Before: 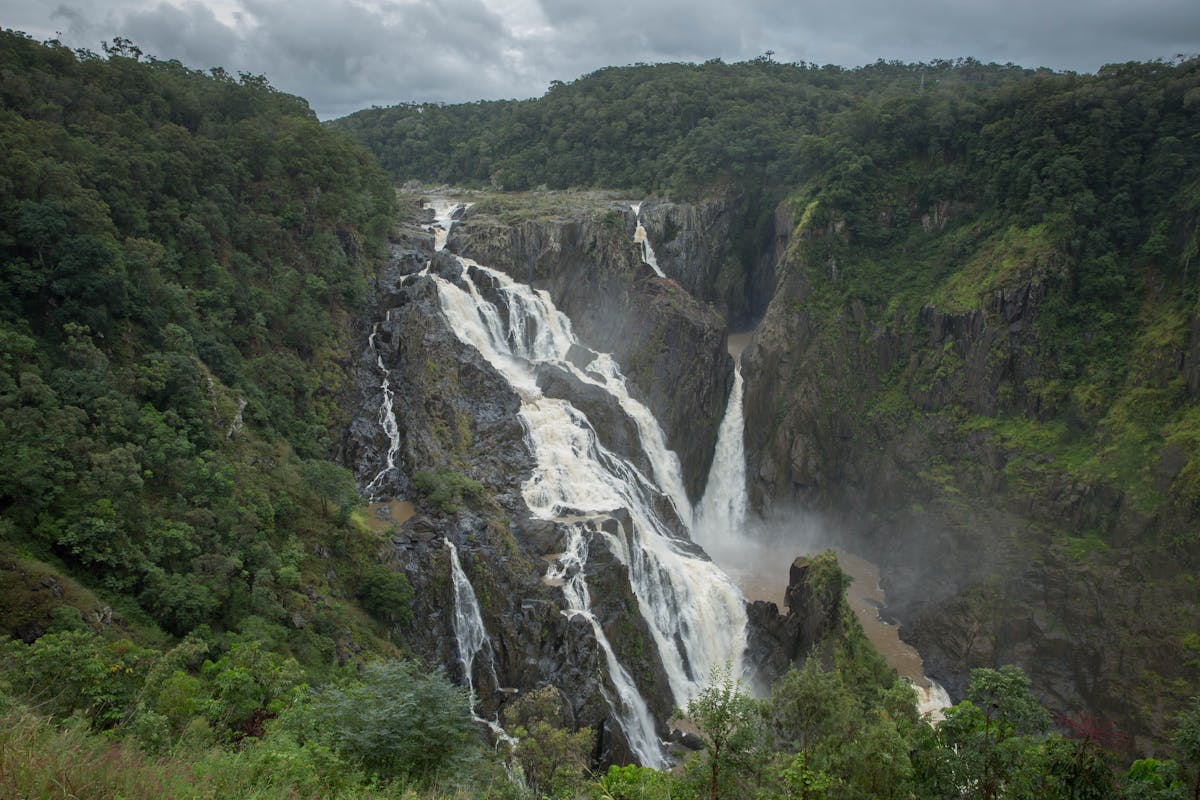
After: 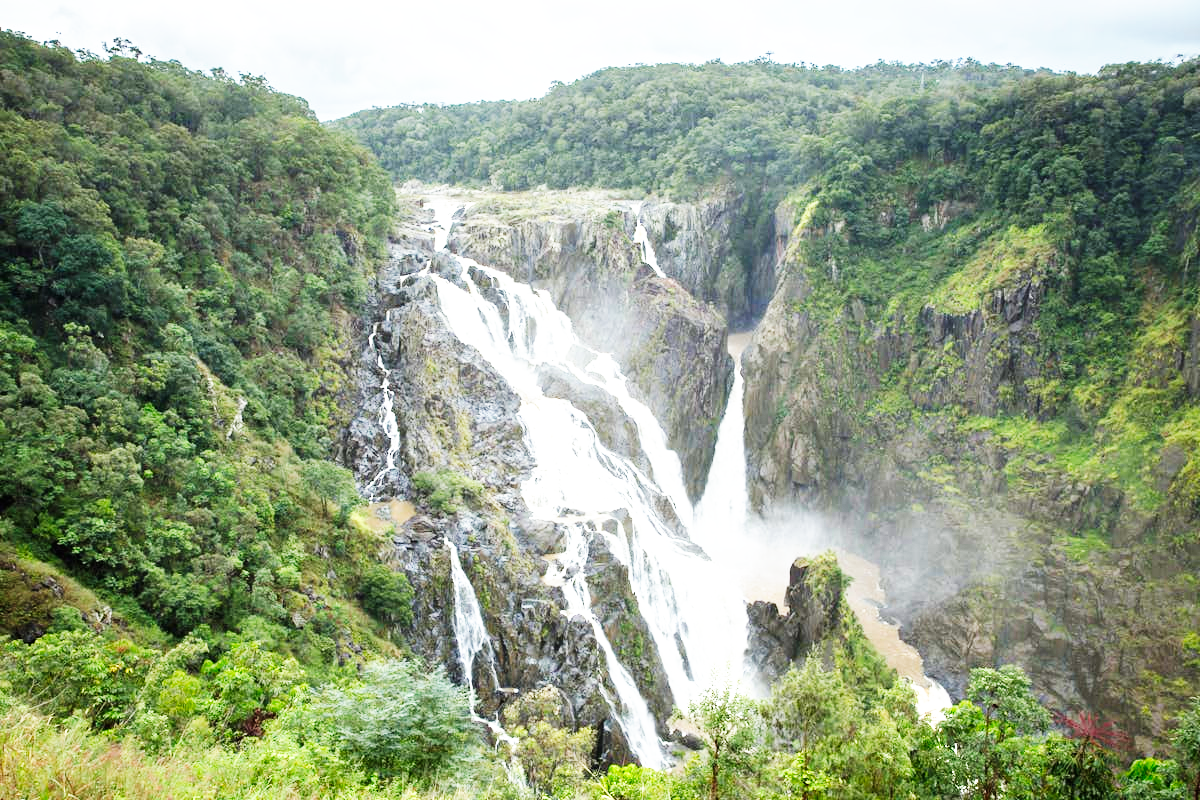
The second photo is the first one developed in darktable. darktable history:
exposure: black level correction 0, exposure 1.101 EV, compensate highlight preservation false
base curve: curves: ch0 [(0, 0) (0.007, 0.004) (0.027, 0.03) (0.046, 0.07) (0.207, 0.54) (0.442, 0.872) (0.673, 0.972) (1, 1)], preserve colors none
